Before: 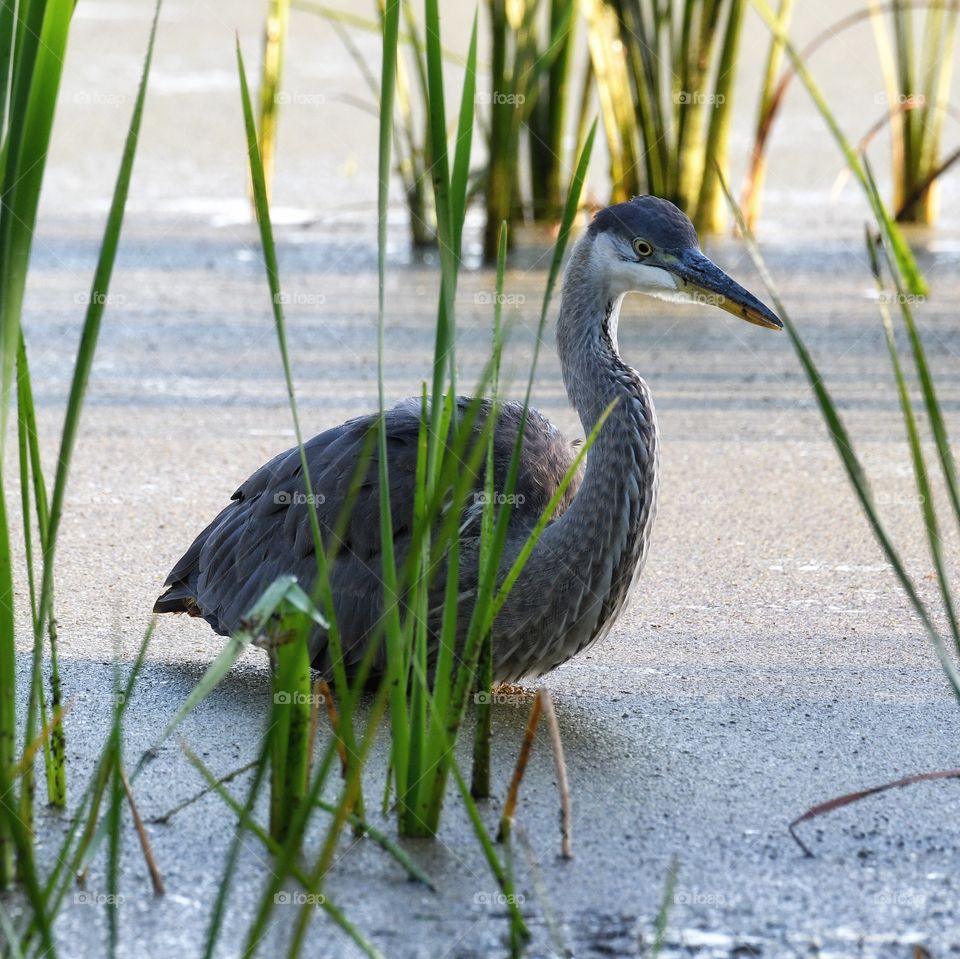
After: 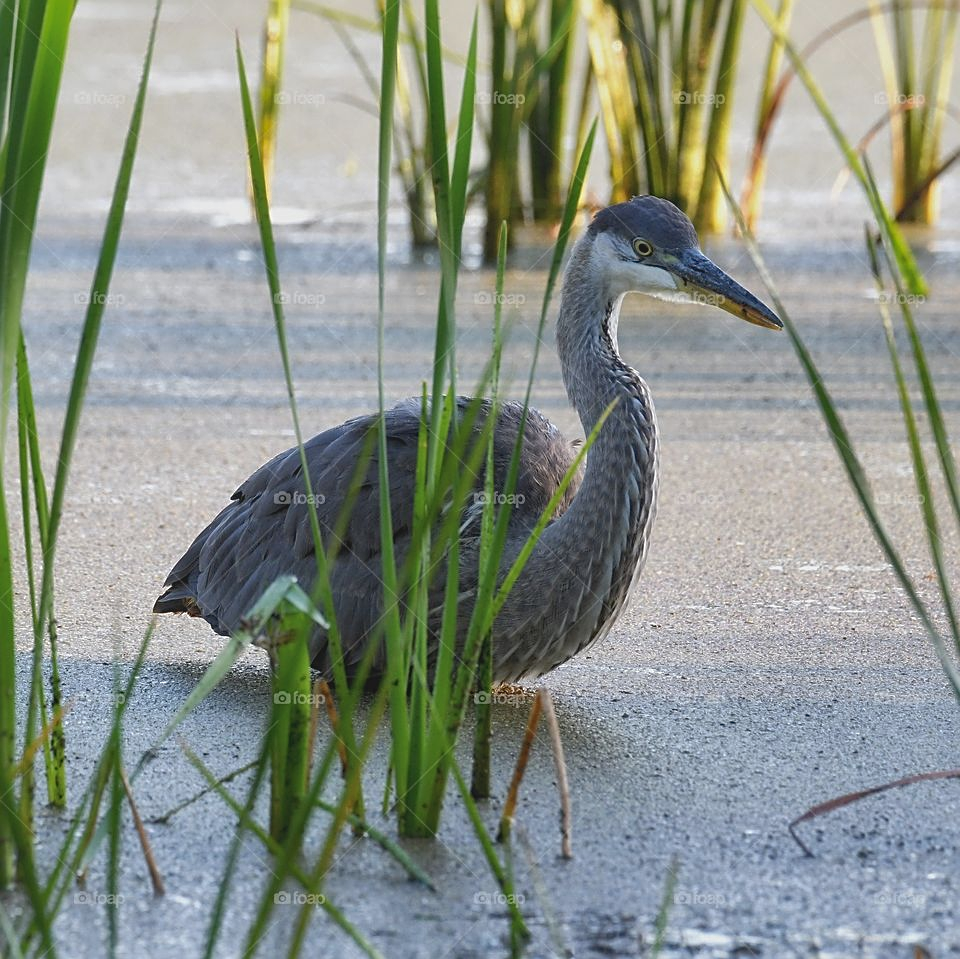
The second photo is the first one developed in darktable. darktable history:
sharpen: on, module defaults
shadows and highlights: on, module defaults
contrast brightness saturation: contrast -0.104, saturation -0.085
